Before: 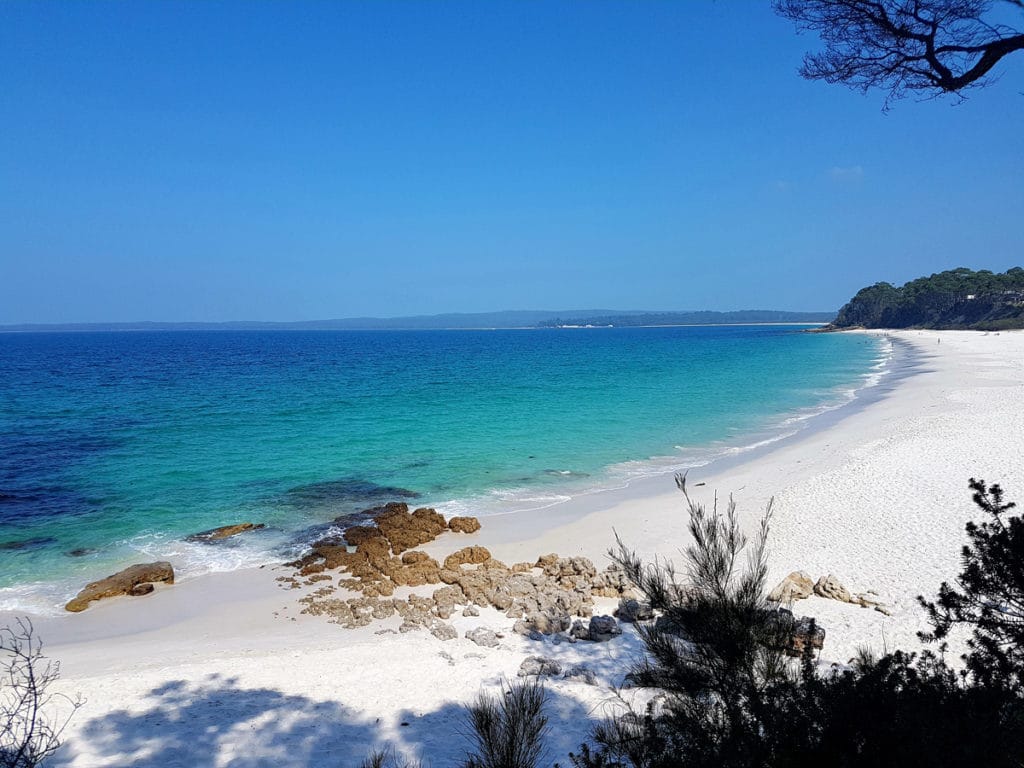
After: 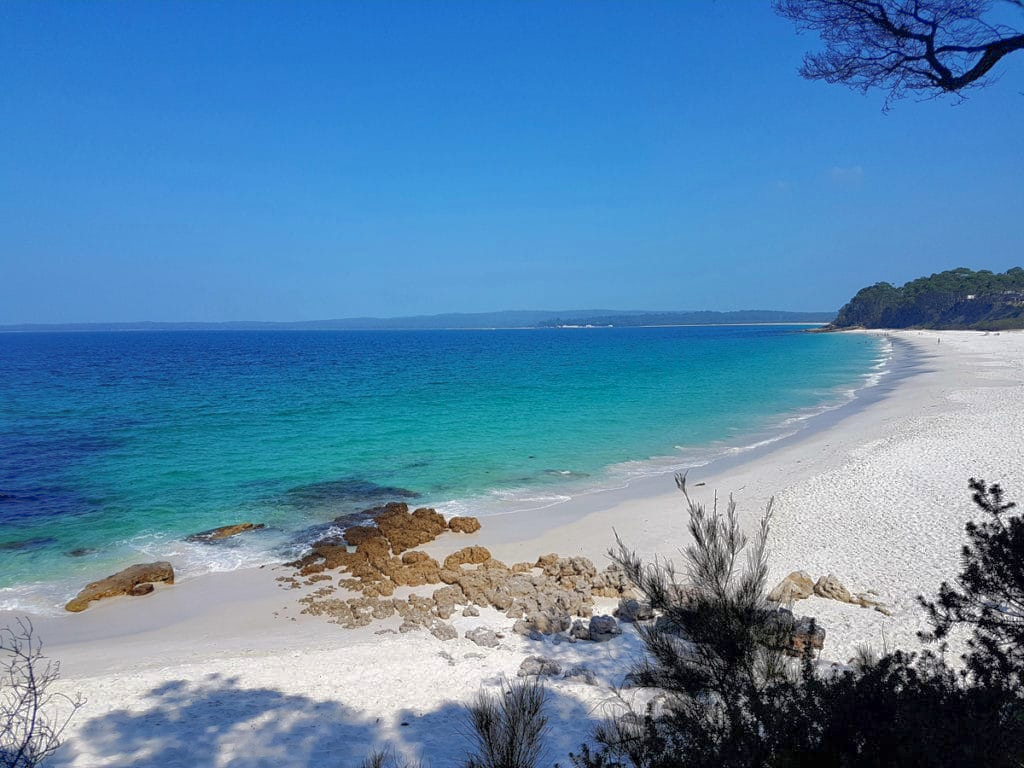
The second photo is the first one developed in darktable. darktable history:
shadows and highlights: shadows 58.76, highlights -59.75
